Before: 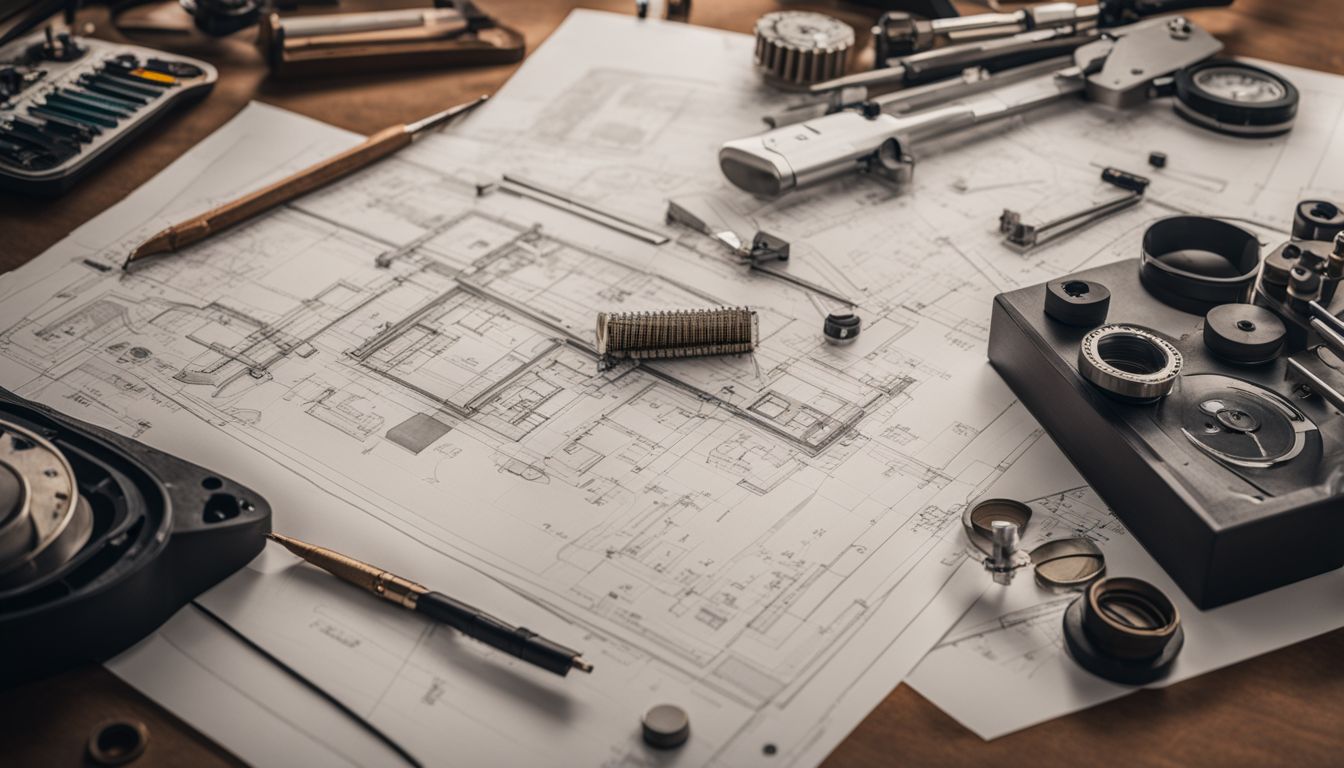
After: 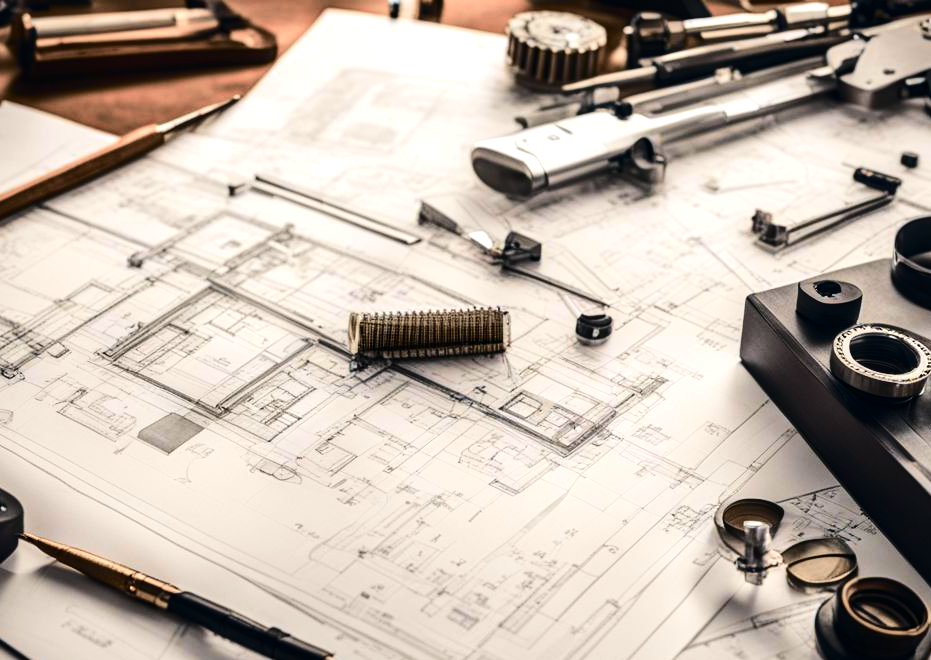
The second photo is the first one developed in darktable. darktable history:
white balance: red 0.986, blue 1.01
tone curve: curves: ch0 [(0, 0) (0.033, 0.016) (0.171, 0.127) (0.33, 0.331) (0.432, 0.475) (0.601, 0.665) (0.843, 0.876) (1, 1)]; ch1 [(0, 0) (0.339, 0.349) (0.445, 0.42) (0.476, 0.47) (0.501, 0.499) (0.516, 0.525) (0.548, 0.563) (0.584, 0.633) (0.728, 0.746) (1, 1)]; ch2 [(0, 0) (0.327, 0.324) (0.417, 0.44) (0.46, 0.453) (0.502, 0.498) (0.517, 0.524) (0.53, 0.554) (0.579, 0.599) (0.745, 0.704) (1, 1)], color space Lab, independent channels, preserve colors none
tone equalizer: -8 EV -0.75 EV, -7 EV -0.7 EV, -6 EV -0.6 EV, -5 EV -0.4 EV, -3 EV 0.4 EV, -2 EV 0.6 EV, -1 EV 0.7 EV, +0 EV 0.75 EV, edges refinement/feathering 500, mask exposure compensation -1.57 EV, preserve details no
crop: left 18.479%, right 12.2%, bottom 13.971%
